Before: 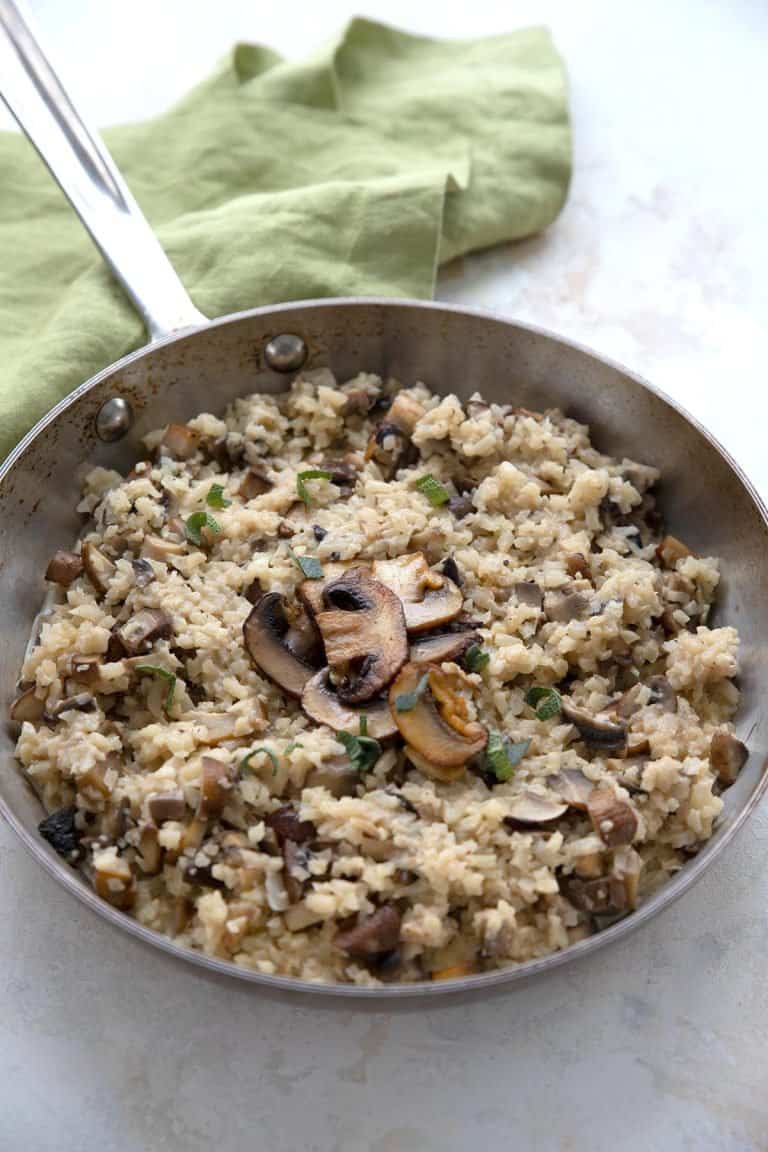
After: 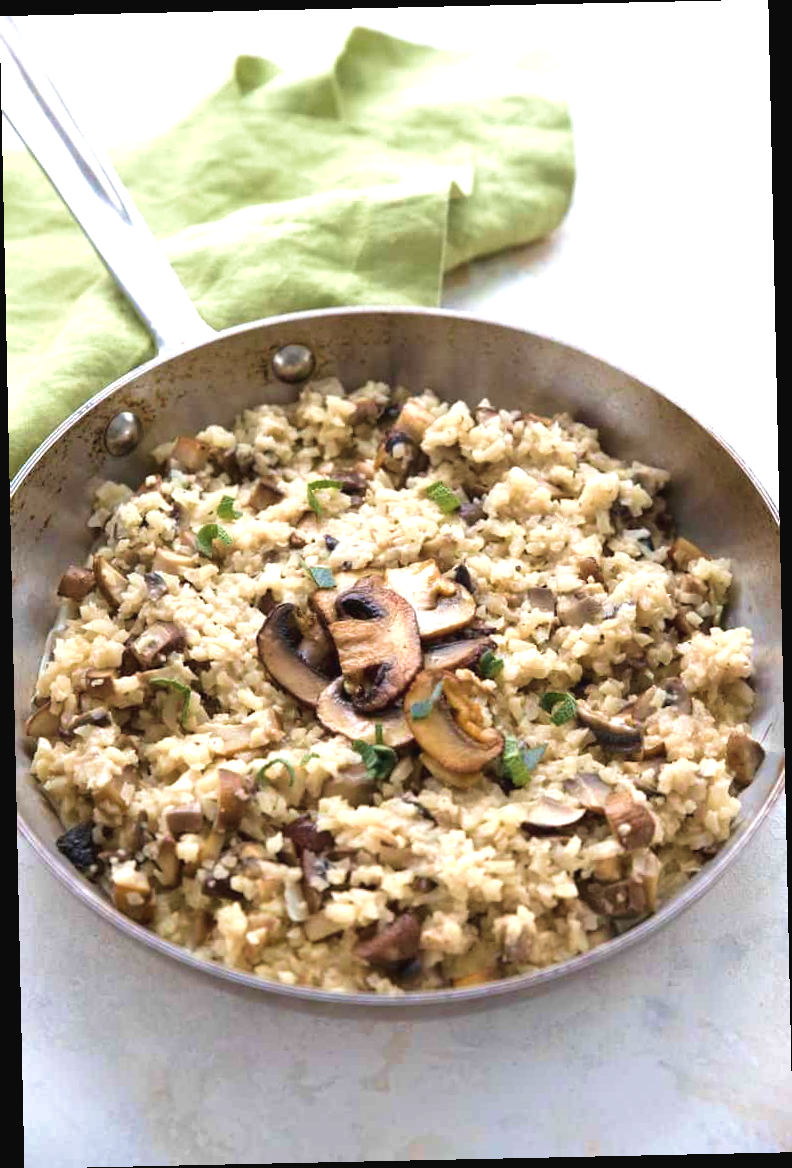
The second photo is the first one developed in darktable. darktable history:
velvia: strength 45%
exposure: black level correction -0.002, exposure 0.708 EV, compensate exposure bias true, compensate highlight preservation false
contrast brightness saturation: saturation -0.05
rotate and perspective: rotation -1.24°, automatic cropping off
